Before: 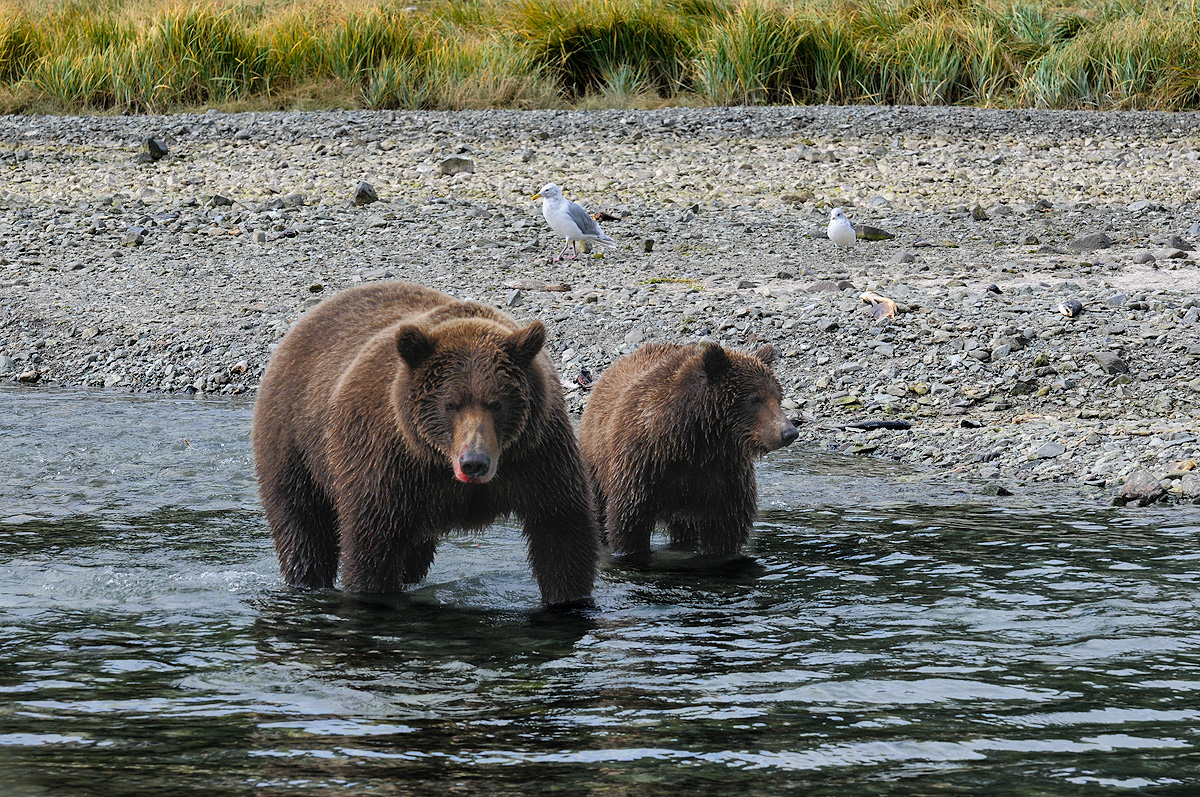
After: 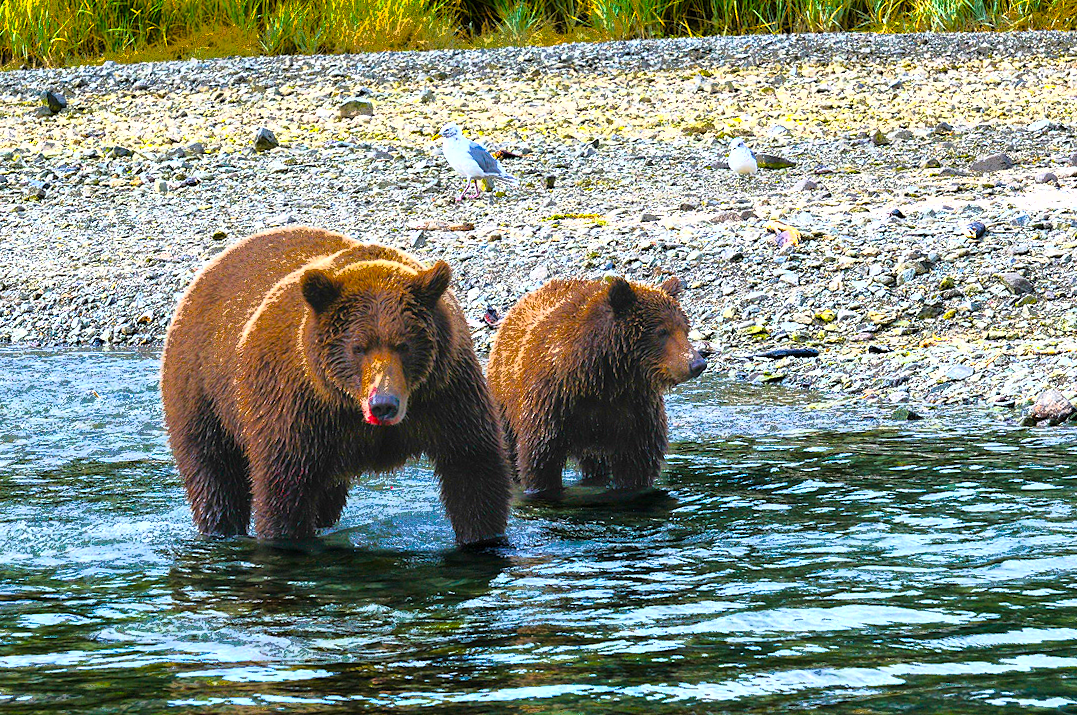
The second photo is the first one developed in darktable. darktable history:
color balance rgb: linear chroma grading › global chroma 25%, perceptual saturation grading › global saturation 40%, perceptual brilliance grading › global brilliance 30%, global vibrance 40%
crop and rotate: angle 1.96°, left 5.673%, top 5.673%
velvia: on, module defaults
fill light: exposure -0.73 EV, center 0.69, width 2.2
